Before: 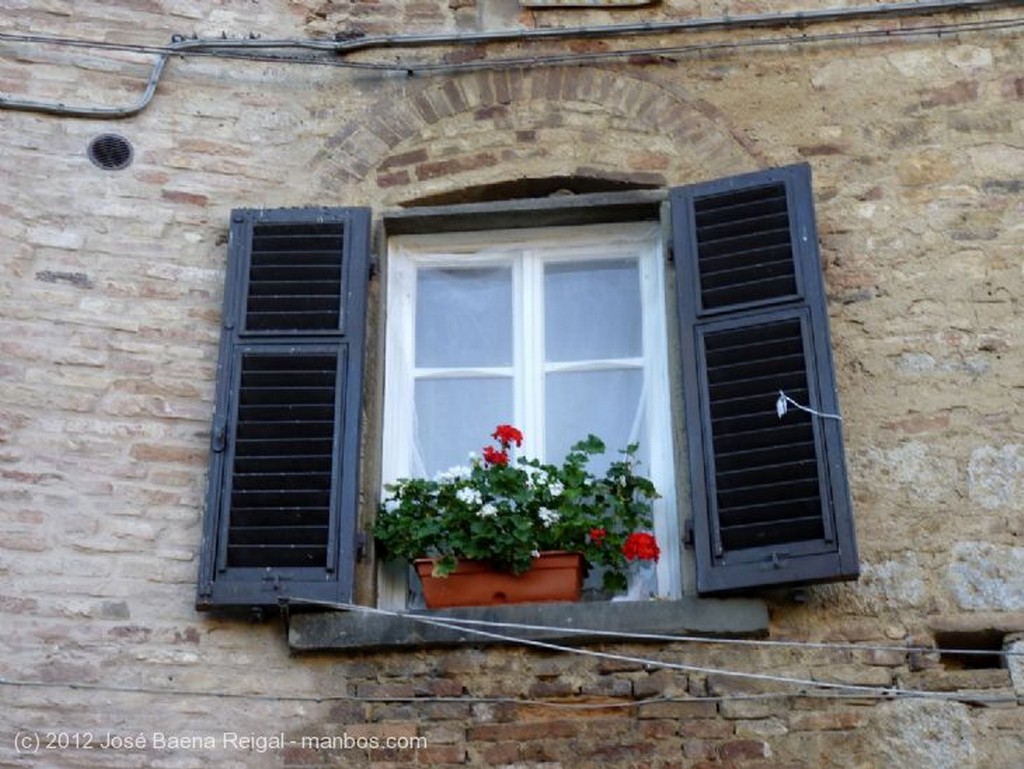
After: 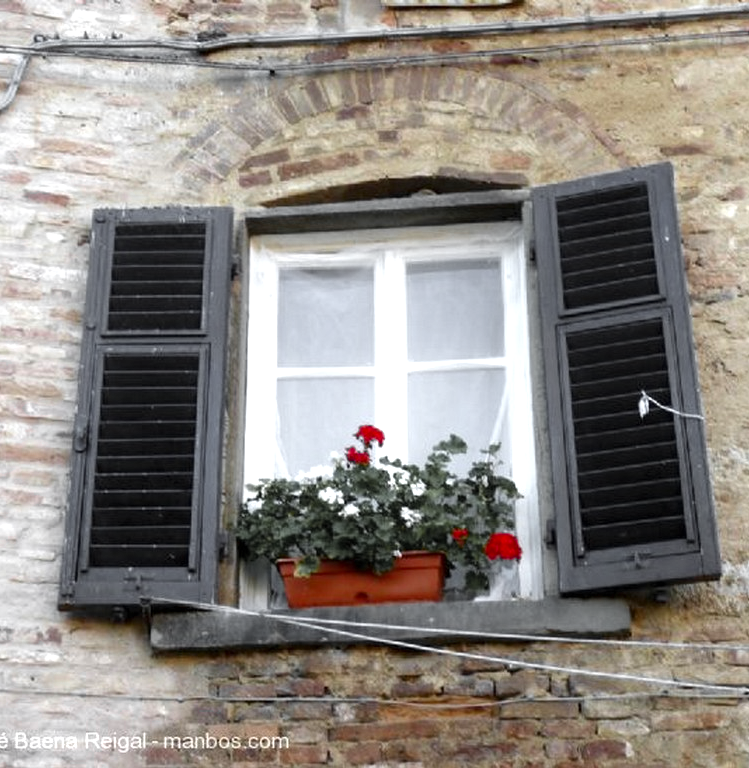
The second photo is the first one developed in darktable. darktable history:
crop: left 13.524%, top 0%, right 13.248%
color zones: curves: ch0 [(0.004, 0.388) (0.125, 0.392) (0.25, 0.404) (0.375, 0.5) (0.5, 0.5) (0.625, 0.5) (0.75, 0.5) (0.875, 0.5)]; ch1 [(0, 0.5) (0.125, 0.5) (0.25, 0.5) (0.375, 0.124) (0.524, 0.124) (0.645, 0.128) (0.789, 0.132) (0.914, 0.096) (0.998, 0.068)]
exposure: exposure 0.757 EV, compensate exposure bias true, compensate highlight preservation false
